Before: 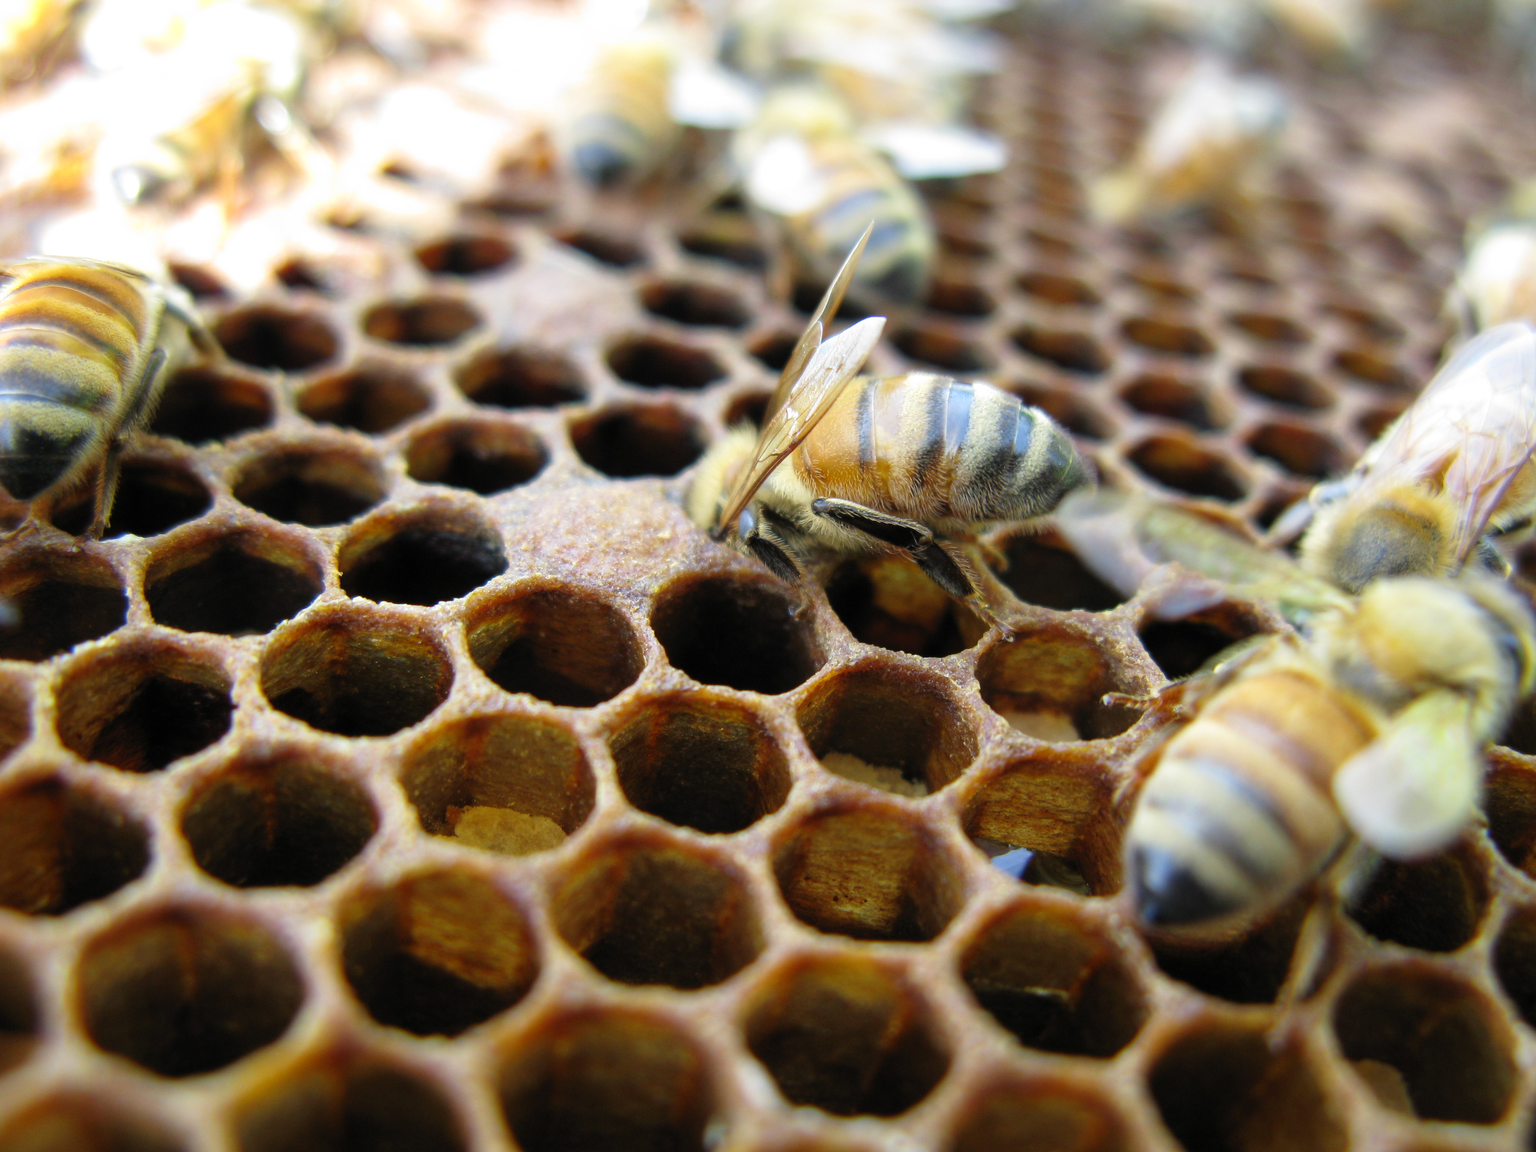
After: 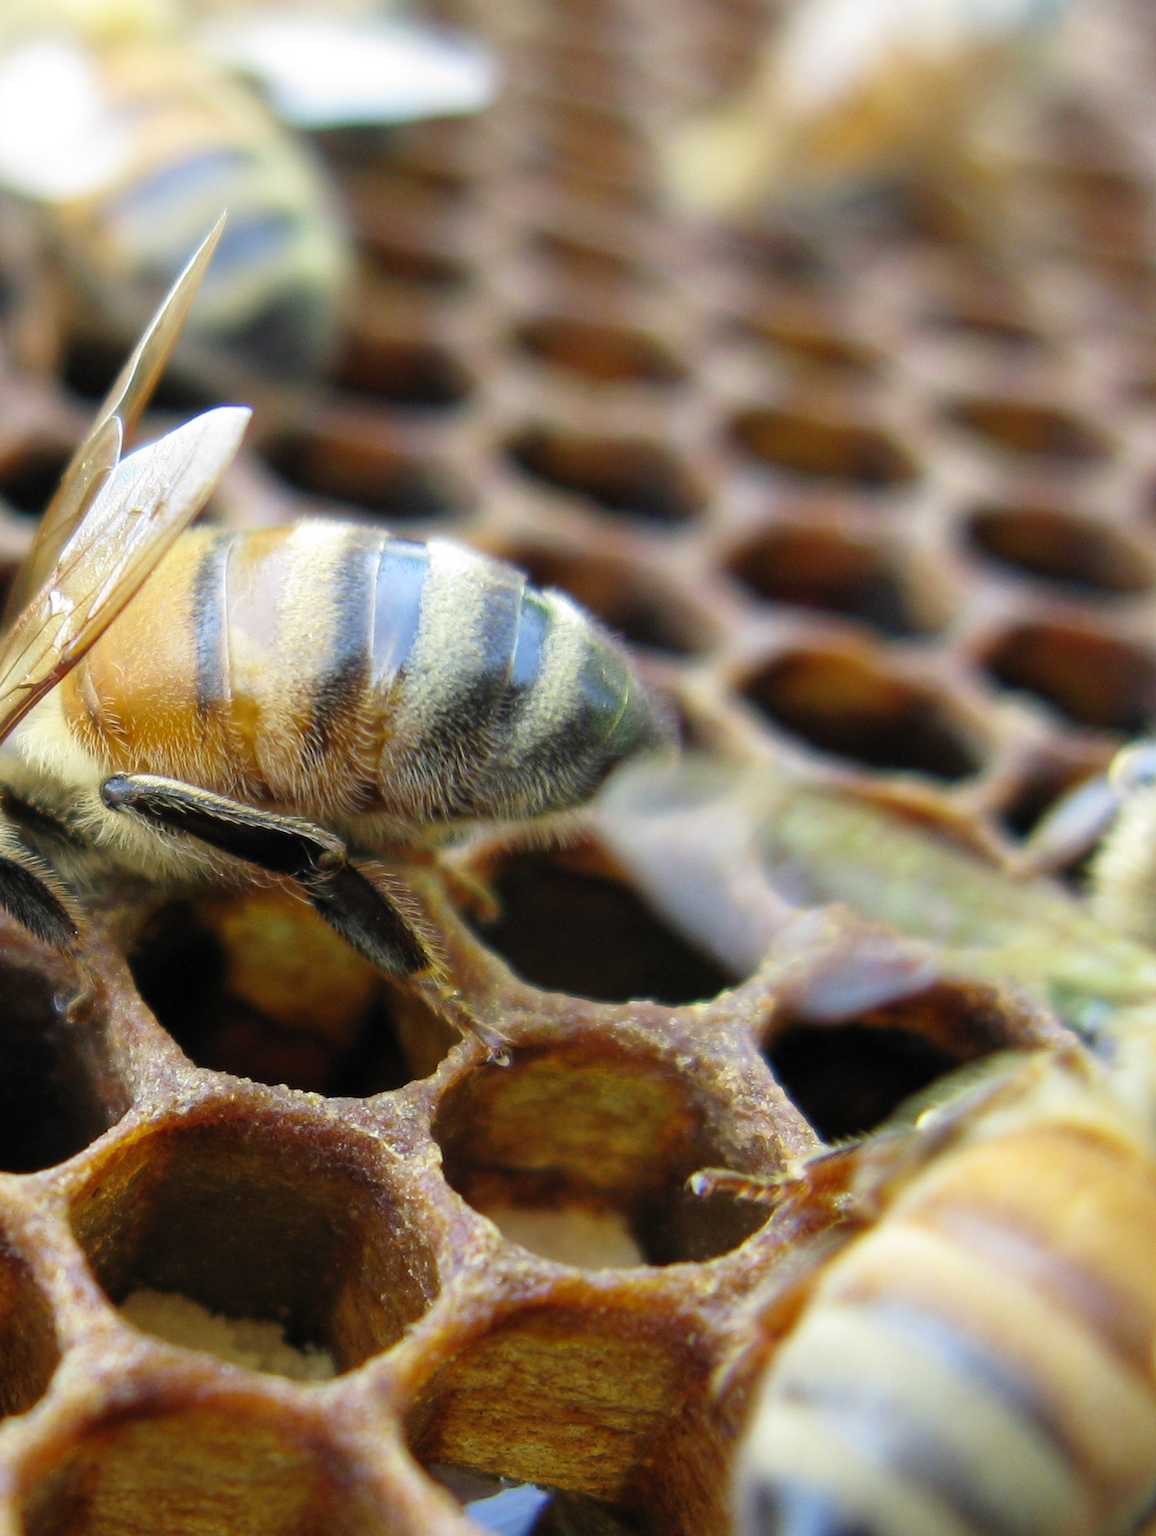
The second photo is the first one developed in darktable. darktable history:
crop and rotate: left 49.642%, top 10.133%, right 13.221%, bottom 24.103%
